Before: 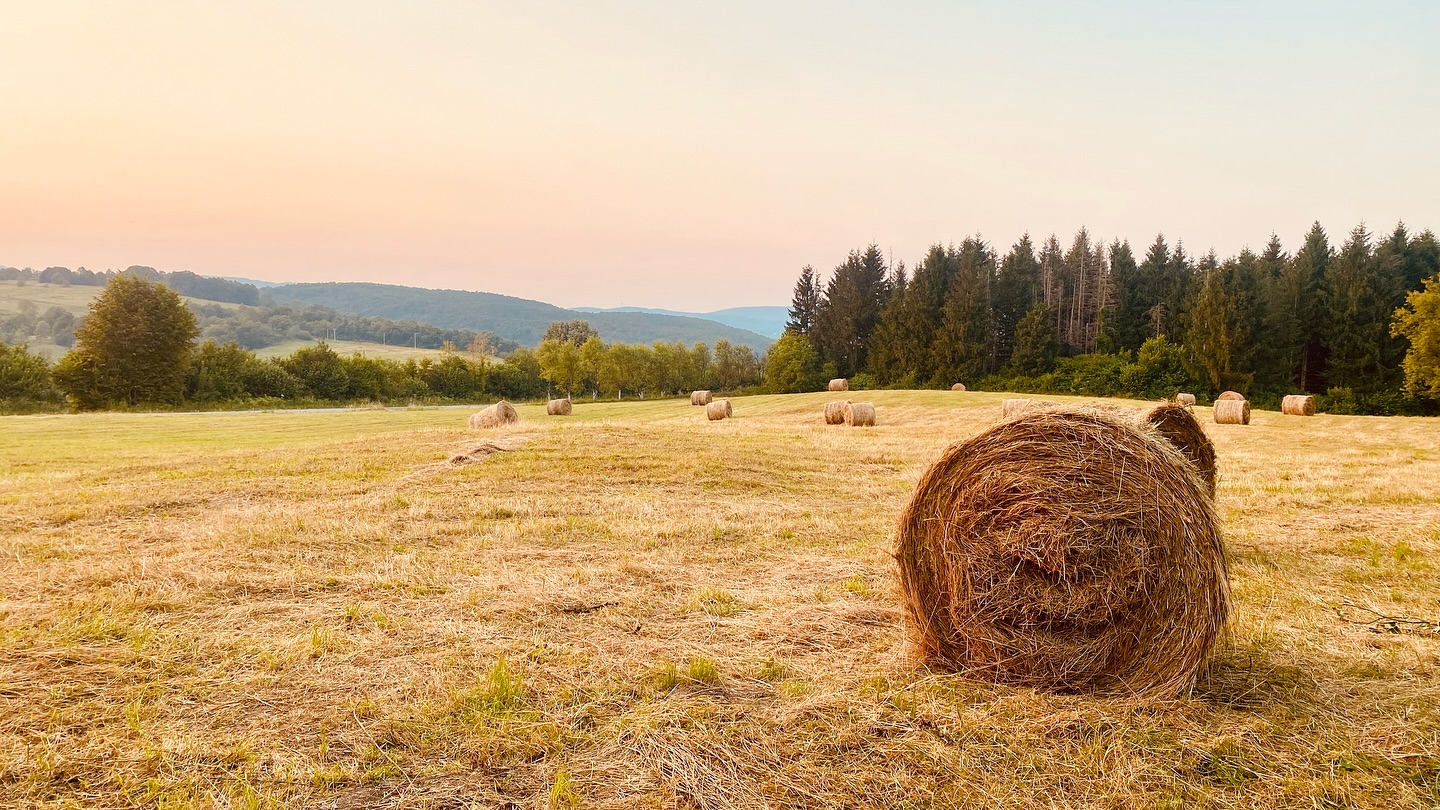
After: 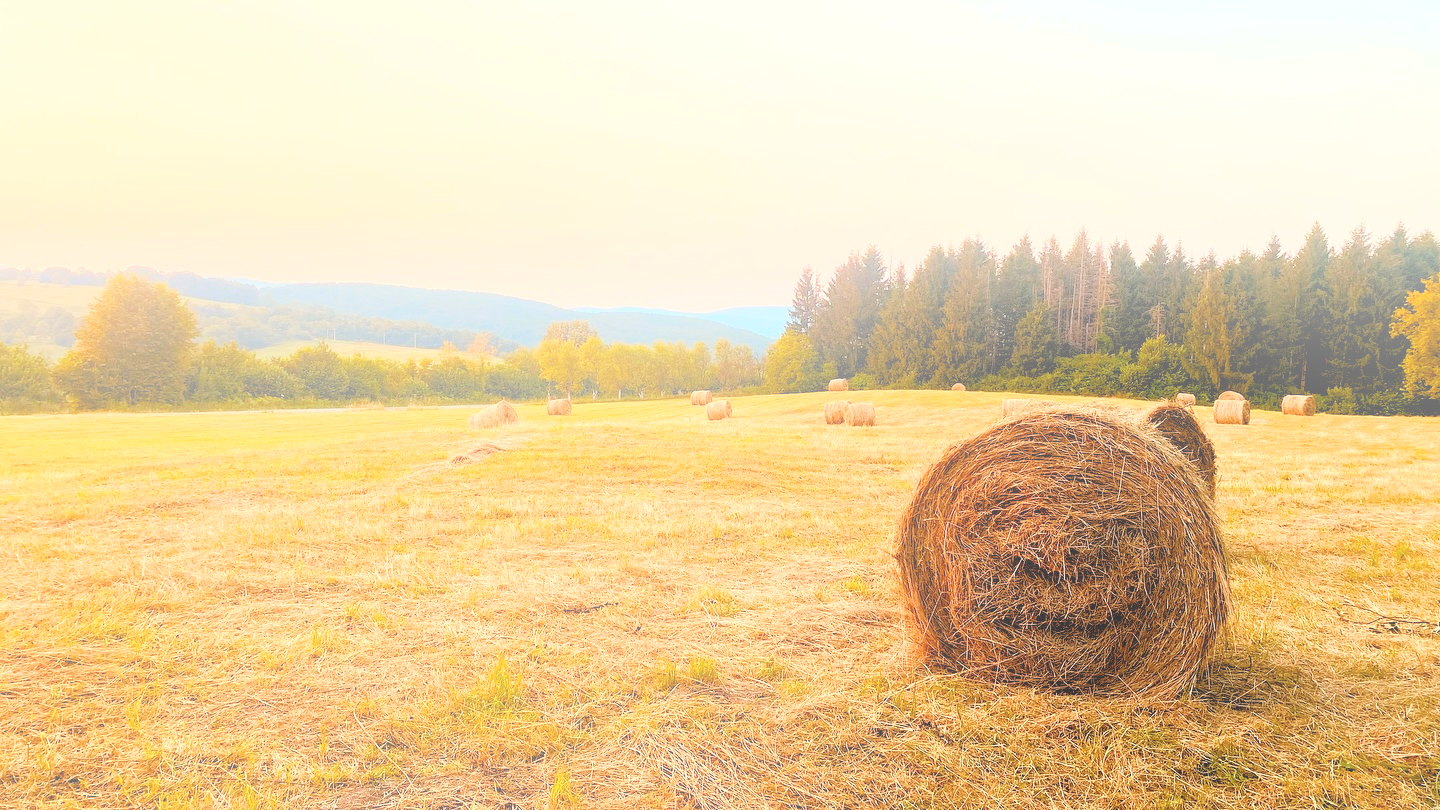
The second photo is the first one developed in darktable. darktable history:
rgb levels: levels [[0.013, 0.434, 0.89], [0, 0.5, 1], [0, 0.5, 1]]
bloom: size 38%, threshold 95%, strength 30%
